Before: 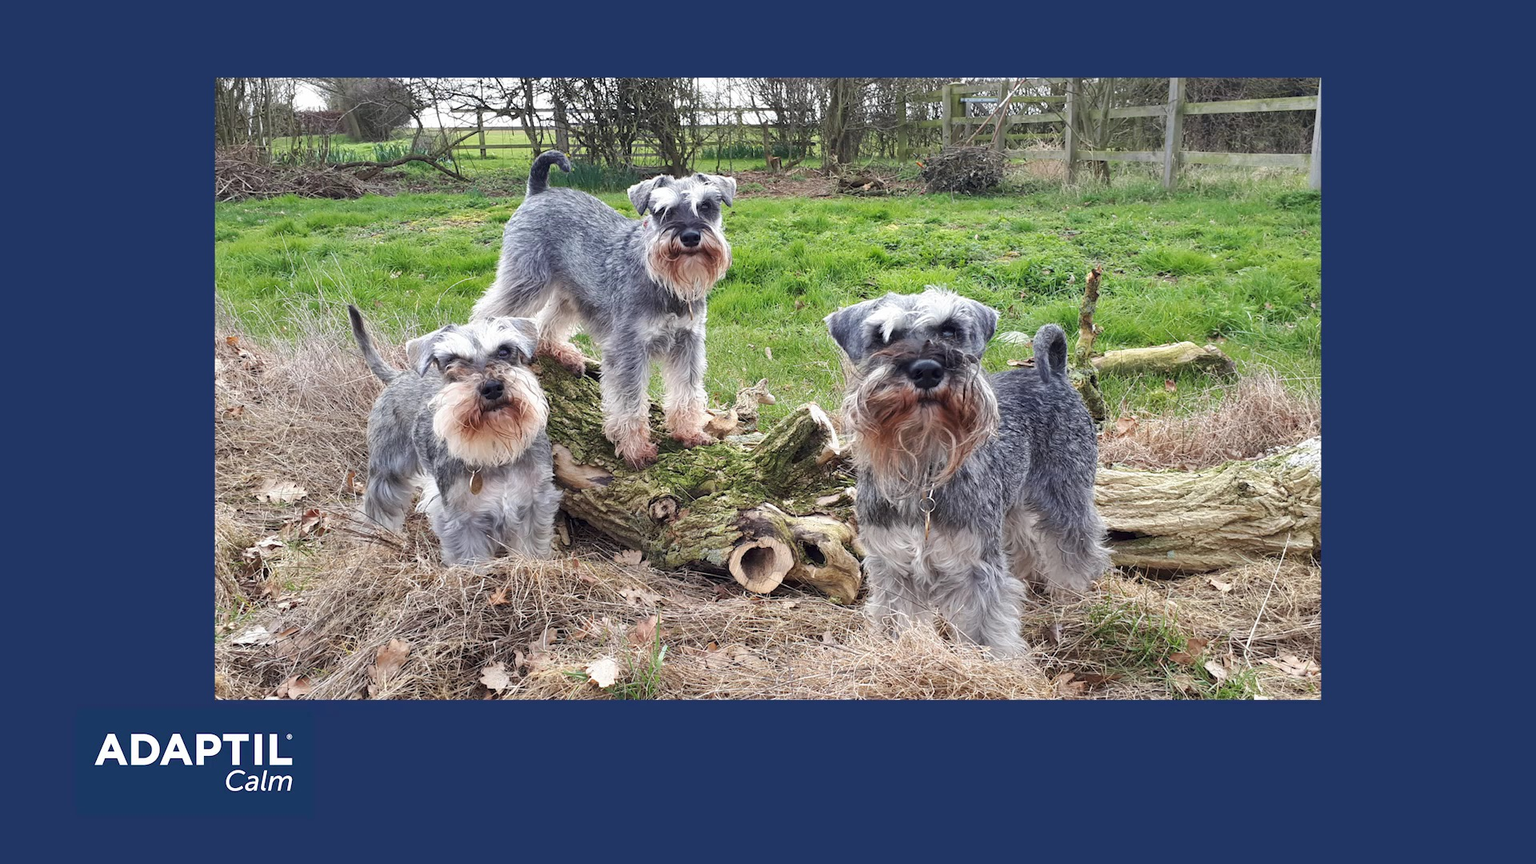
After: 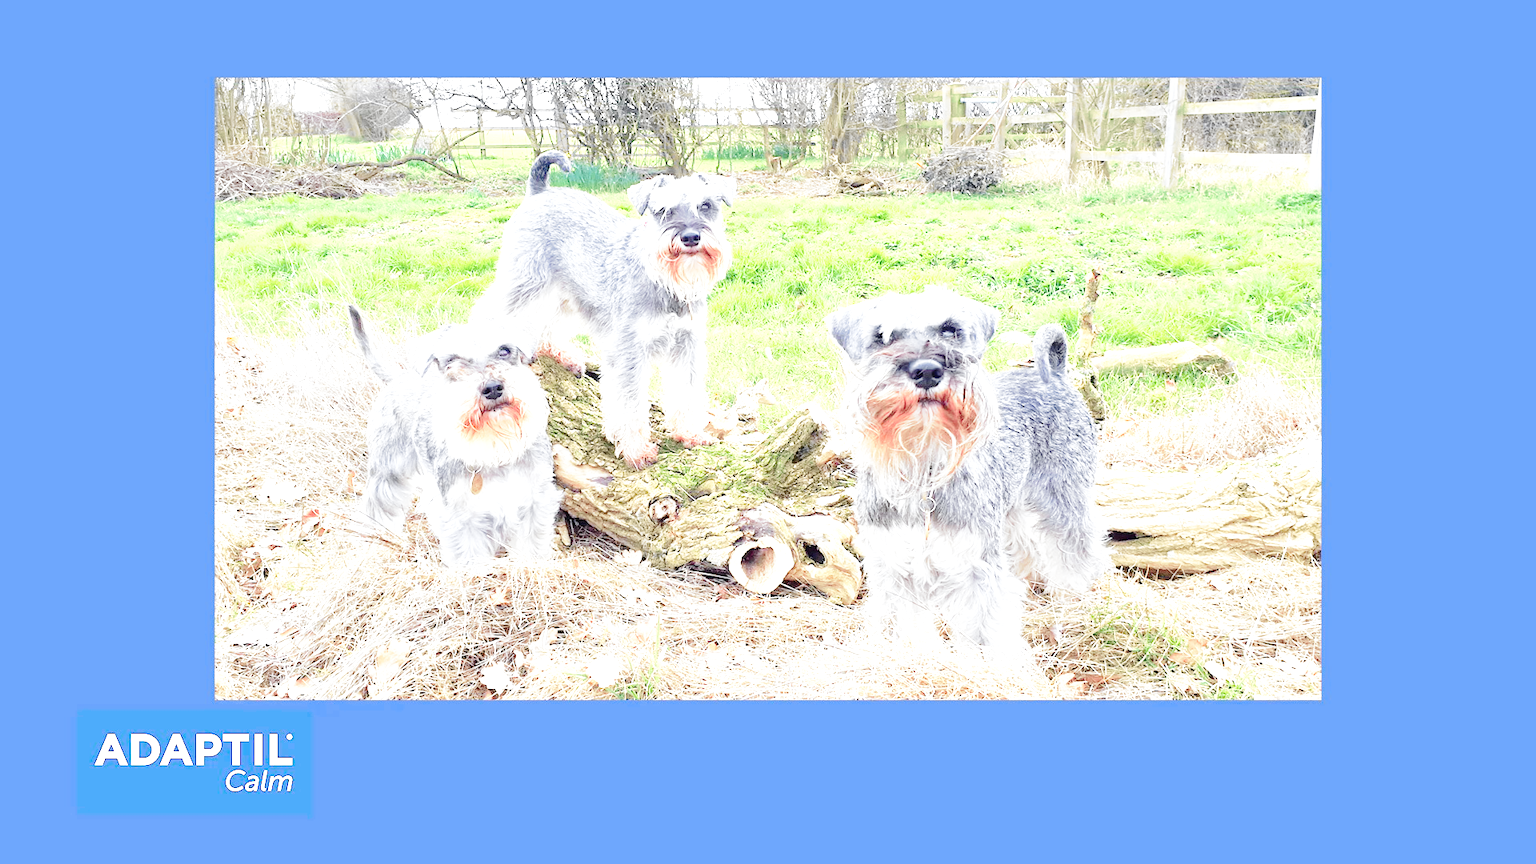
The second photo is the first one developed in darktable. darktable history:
tone curve: curves: ch0 [(0, 0.023) (0.037, 0.04) (0.131, 0.128) (0.304, 0.331) (0.504, 0.584) (0.616, 0.687) (0.704, 0.764) (0.808, 0.823) (1, 1)]; ch1 [(0, 0) (0.301, 0.3) (0.477, 0.472) (0.493, 0.497) (0.508, 0.501) (0.544, 0.541) (0.563, 0.565) (0.626, 0.66) (0.721, 0.776) (1, 1)]; ch2 [(0, 0) (0.249, 0.216) (0.349, 0.343) (0.424, 0.442) (0.476, 0.483) (0.502, 0.5) (0.517, 0.519) (0.532, 0.553) (0.569, 0.587) (0.634, 0.628) (0.706, 0.729) (0.828, 0.742) (1, 0.9)], color space Lab, independent channels, preserve colors none
exposure: exposure 1.25 EV, compensate exposure bias true, compensate highlight preservation false
base curve: curves: ch0 [(0, 0) (0.028, 0.03) (0.121, 0.232) (0.46, 0.748) (0.859, 0.968) (1, 1)], preserve colors none
